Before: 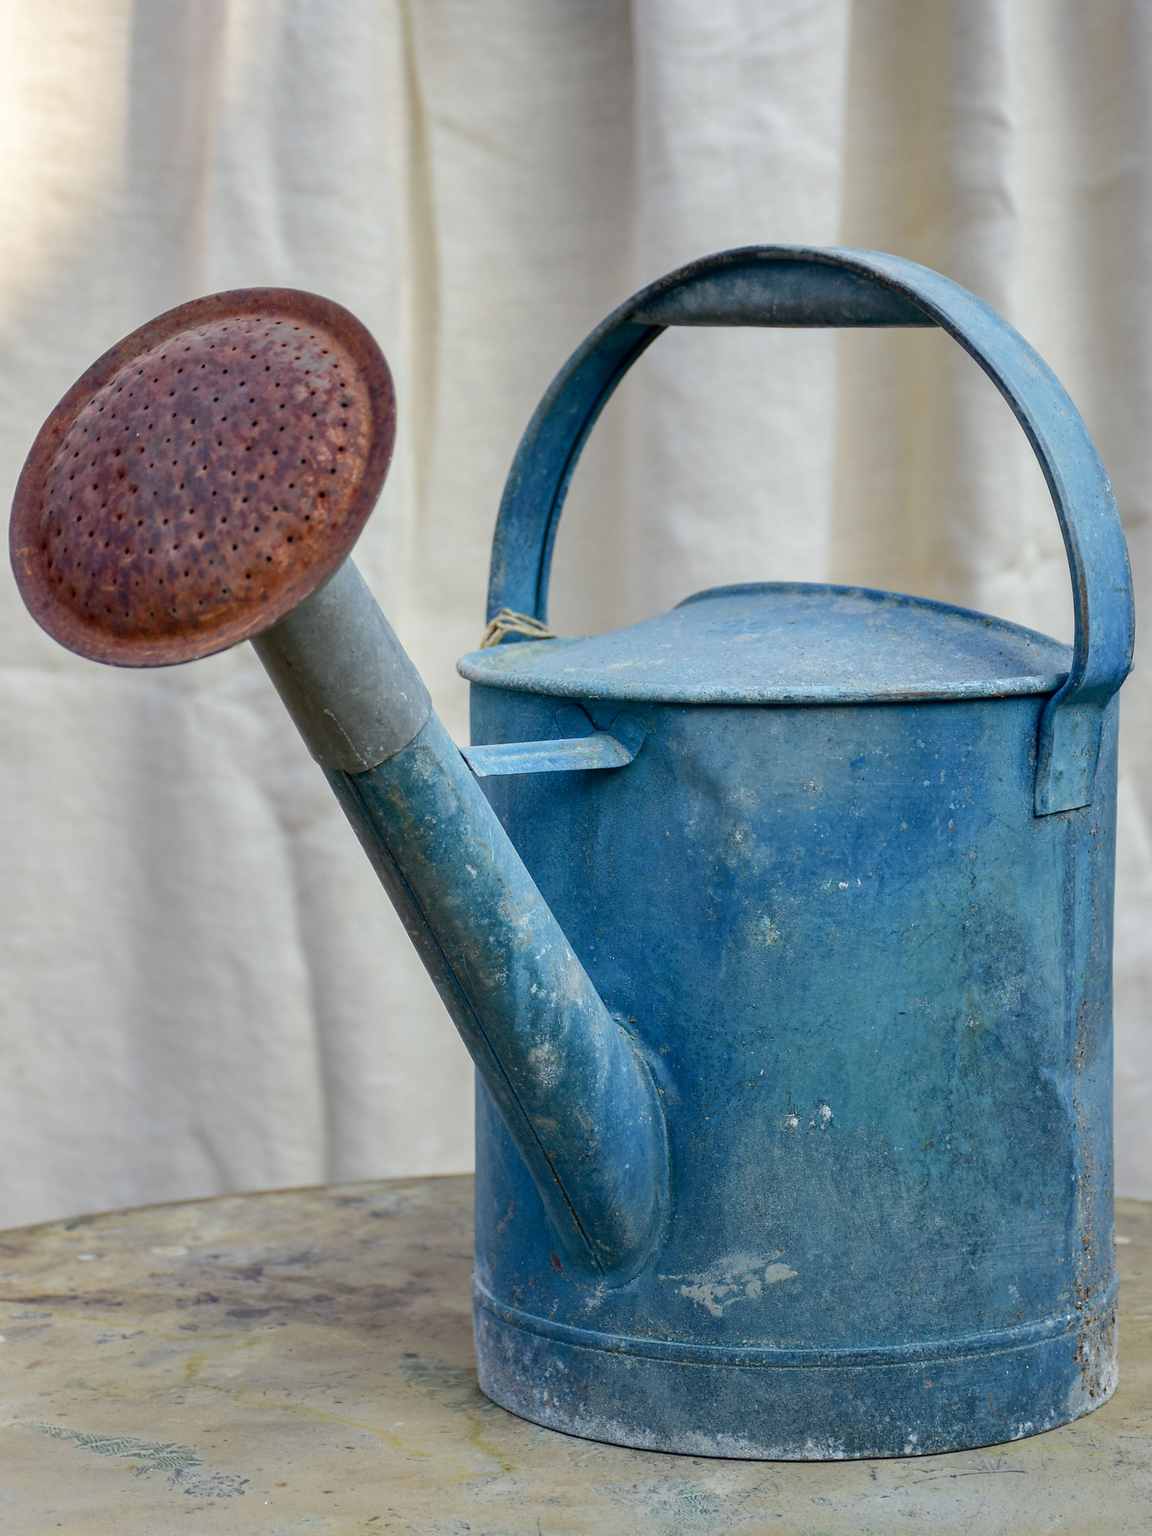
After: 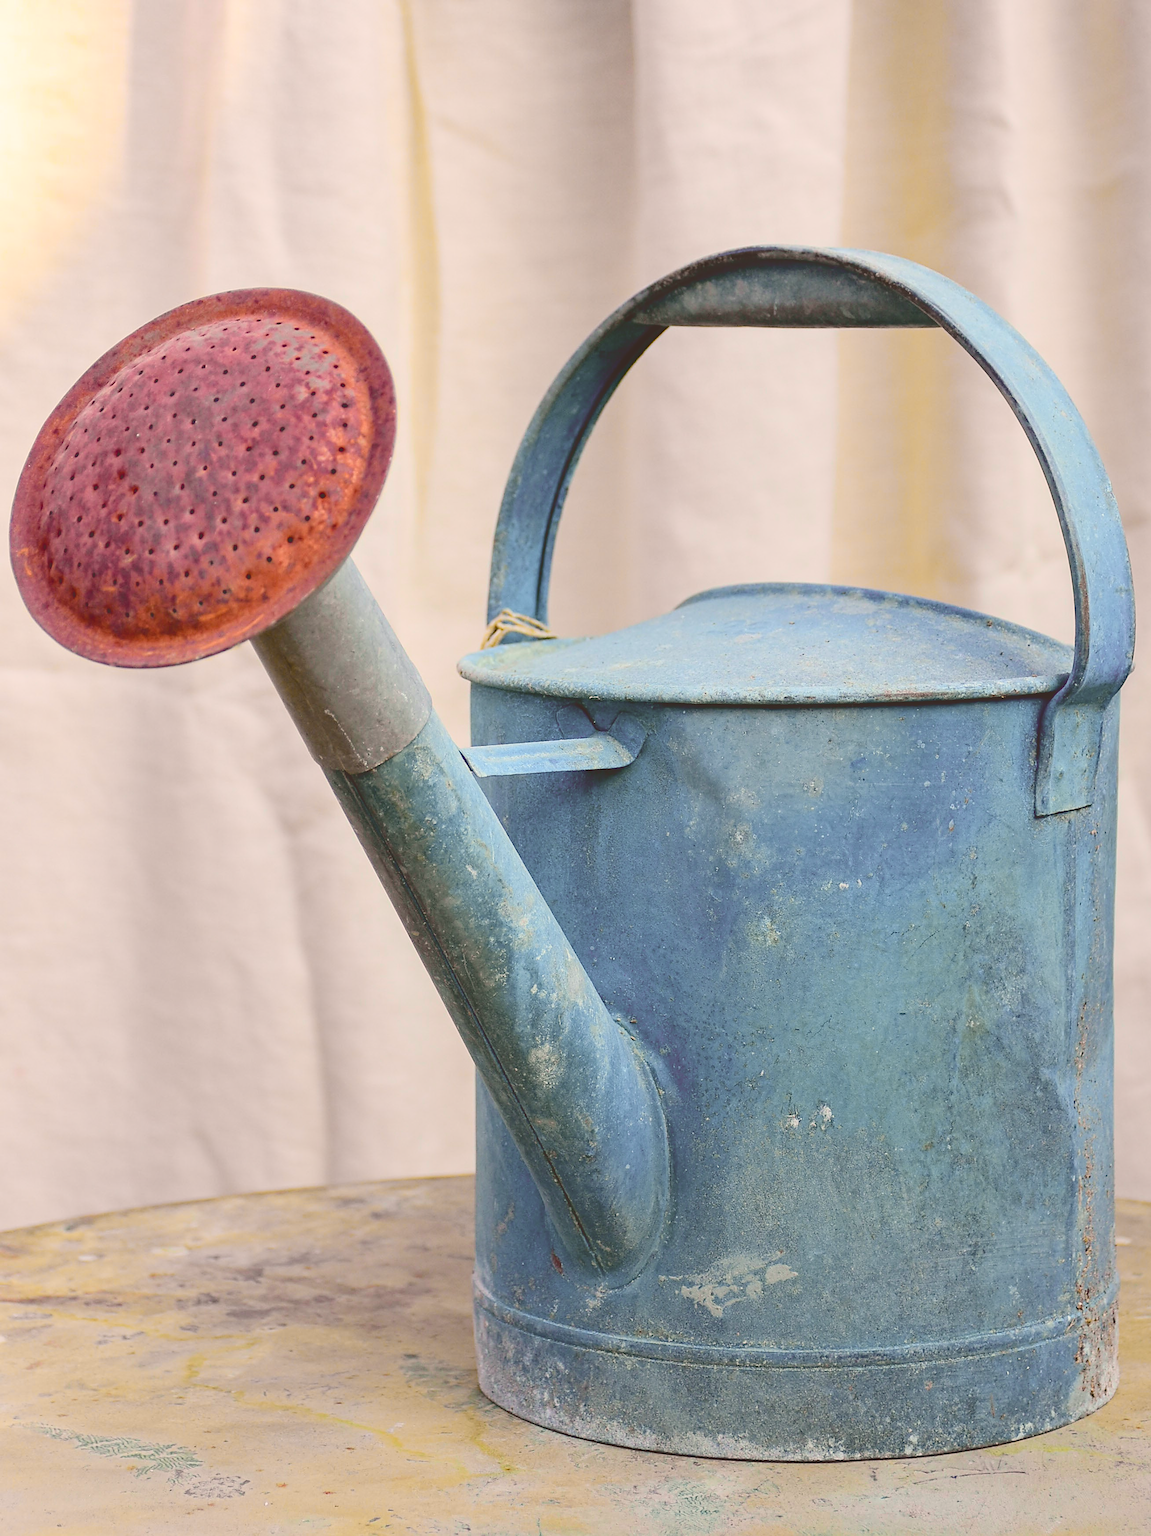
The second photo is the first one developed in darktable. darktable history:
tone curve: curves: ch0 [(0, 0.013) (0.137, 0.121) (0.326, 0.386) (0.489, 0.573) (0.663, 0.749) (0.854, 0.897) (1, 0.974)]; ch1 [(0, 0) (0.366, 0.367) (0.475, 0.453) (0.494, 0.493) (0.504, 0.497) (0.544, 0.579) (0.562, 0.619) (0.622, 0.694) (1, 1)]; ch2 [(0, 0) (0.333, 0.346) (0.375, 0.375) (0.424, 0.43) (0.476, 0.492) (0.502, 0.503) (0.533, 0.541) (0.572, 0.615) (0.605, 0.656) (0.641, 0.709) (1, 1)], color space Lab, independent channels, preserve colors none
sharpen: on, module defaults
haze removal: compatibility mode true, adaptive false
tone equalizer: -8 EV -0.385 EV, -7 EV -0.403 EV, -6 EV -0.318 EV, -5 EV -0.248 EV, -3 EV 0.199 EV, -2 EV 0.318 EV, -1 EV 0.41 EV, +0 EV 0.447 EV
color correction: highlights a* 10.22, highlights b* 9.72, shadows a* 8.51, shadows b* 8.16, saturation 0.766
local contrast: detail 69%
